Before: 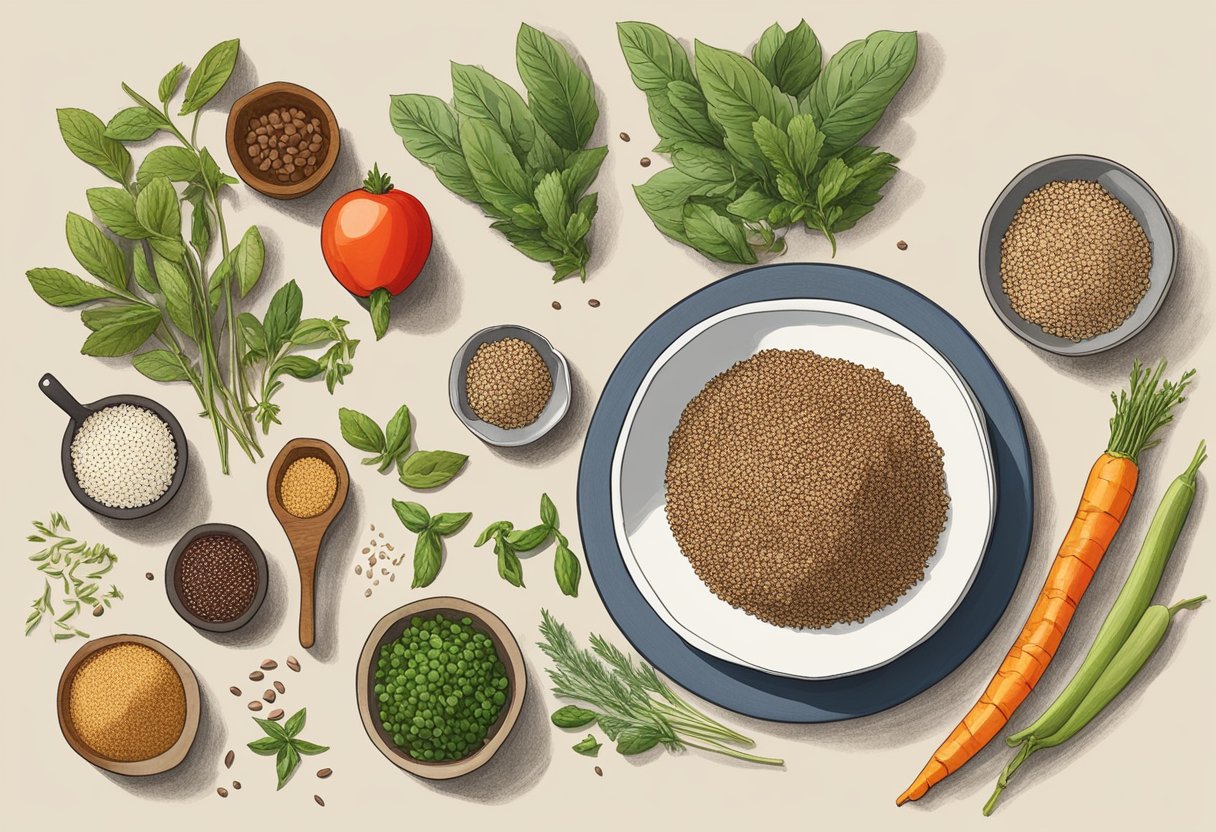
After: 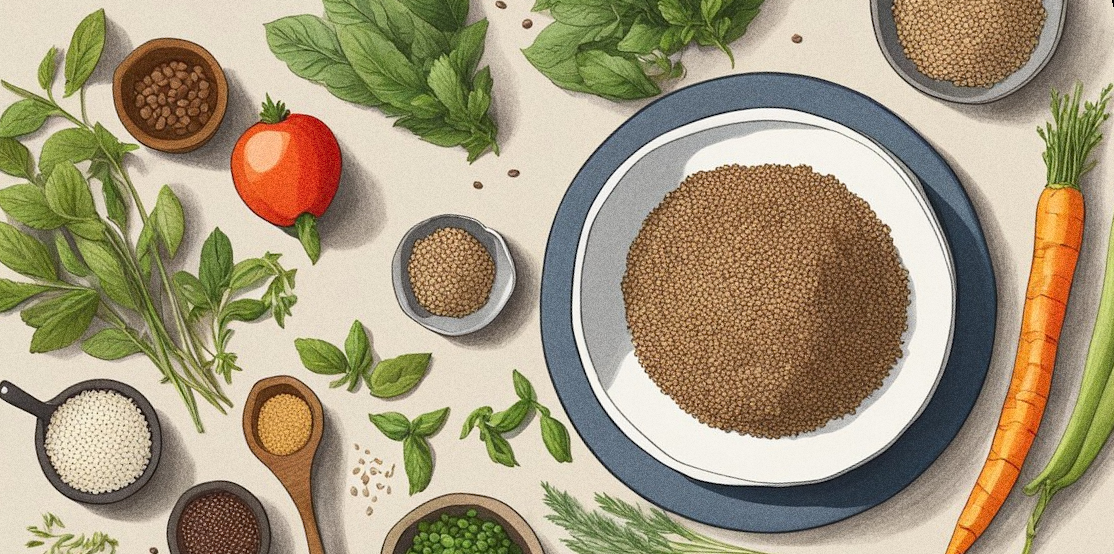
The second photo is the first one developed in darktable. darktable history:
grain: coarseness 0.09 ISO, strength 40%
rotate and perspective: rotation -14.8°, crop left 0.1, crop right 0.903, crop top 0.25, crop bottom 0.748
